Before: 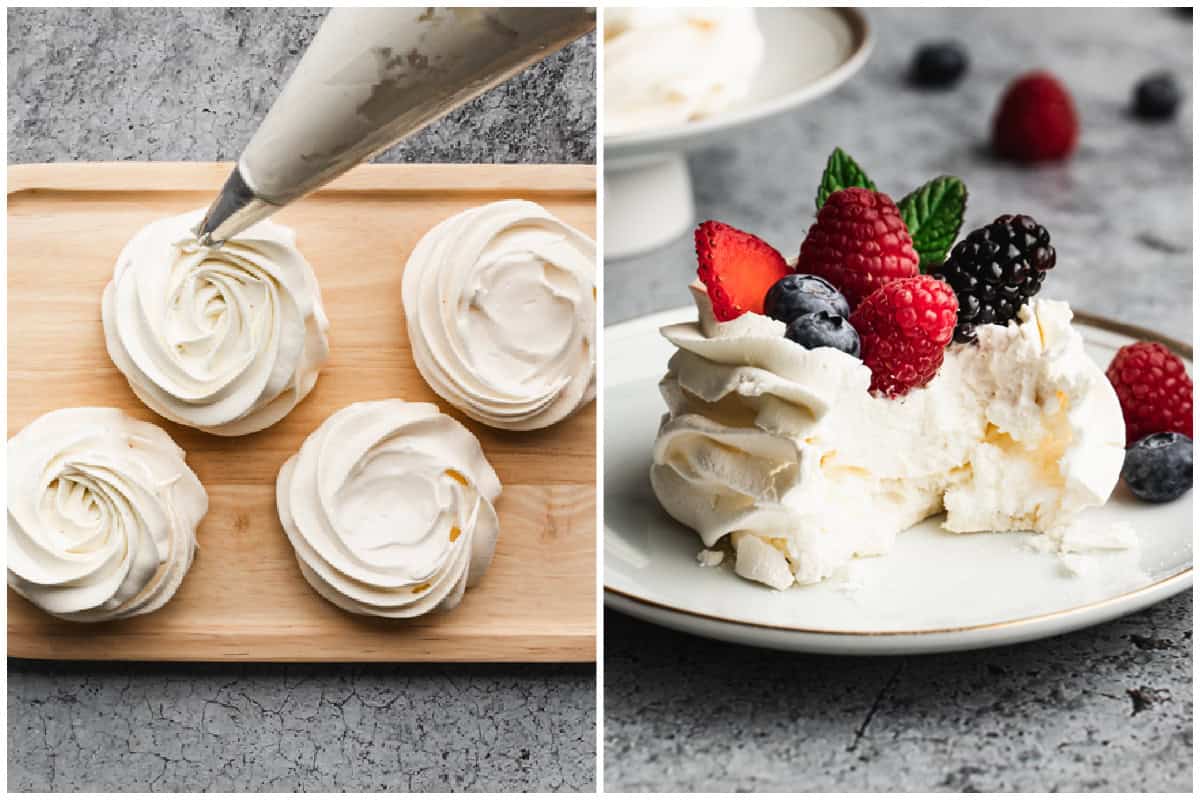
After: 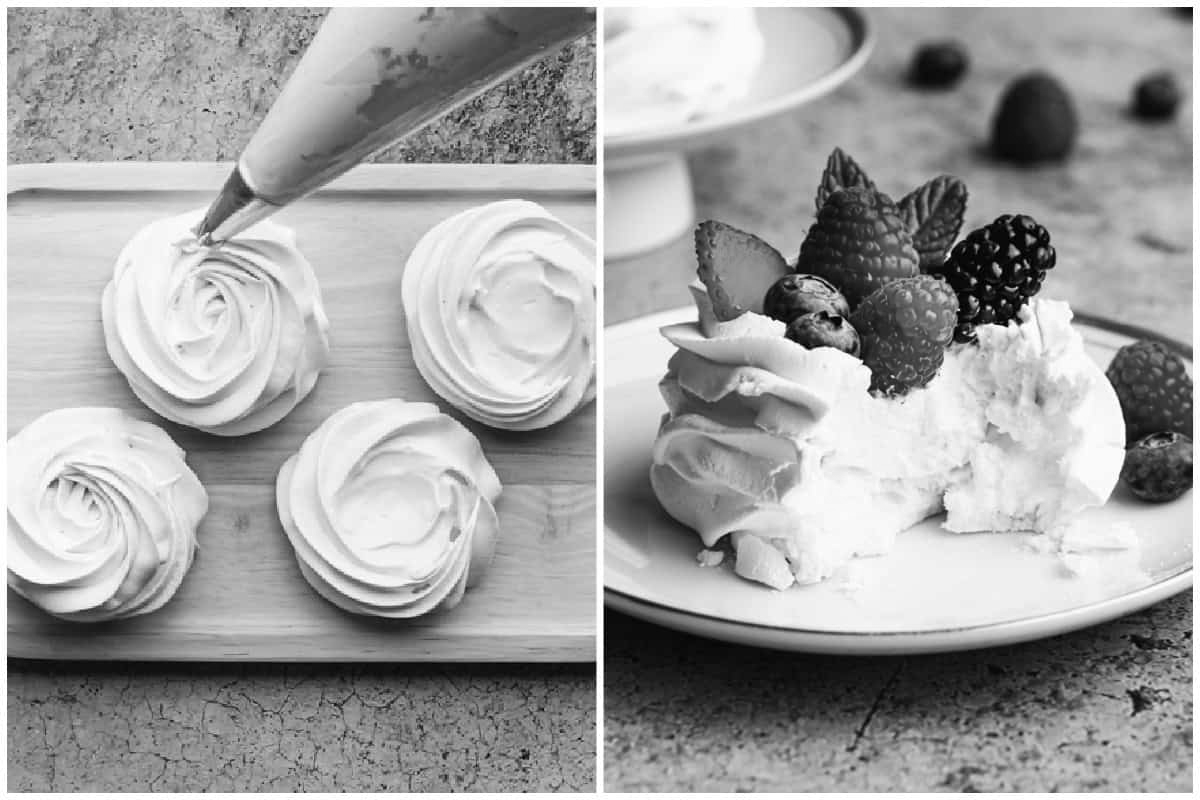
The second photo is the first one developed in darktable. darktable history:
color zones: curves: ch1 [(0, -0.394) (0.143, -0.394) (0.286, -0.394) (0.429, -0.392) (0.571, -0.391) (0.714, -0.391) (0.857, -0.391) (1, -0.394)]
color balance rgb: linear chroma grading › global chroma 6.48%, perceptual saturation grading › global saturation 12.96%, global vibrance 6.02%
